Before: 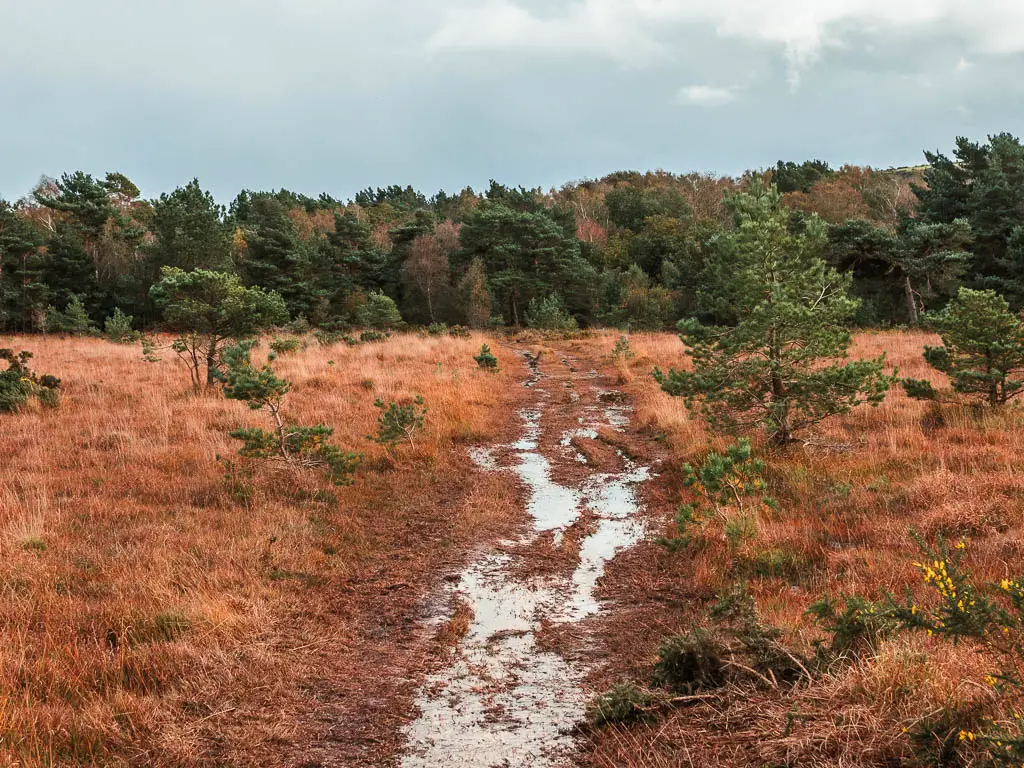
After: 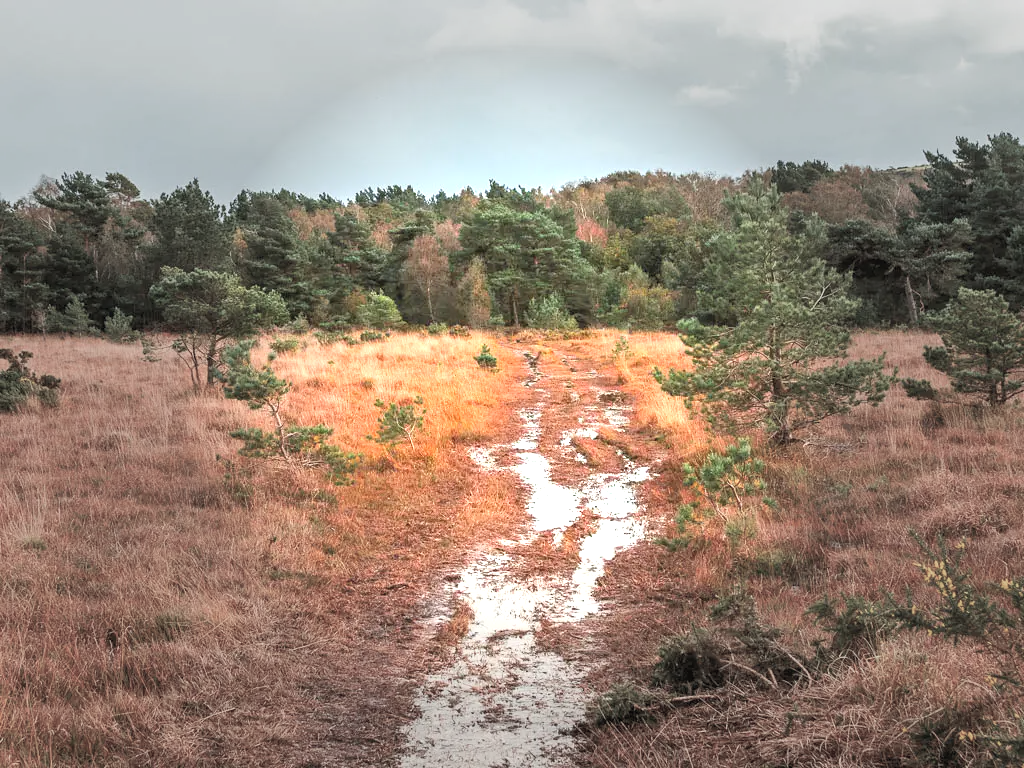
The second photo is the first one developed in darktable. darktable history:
exposure: black level correction 0, exposure 1.1 EV, compensate exposure bias true, compensate highlight preservation false
vignetting: fall-off start 31.28%, fall-off radius 34.64%, brightness -0.575
contrast brightness saturation: brightness 0.15
